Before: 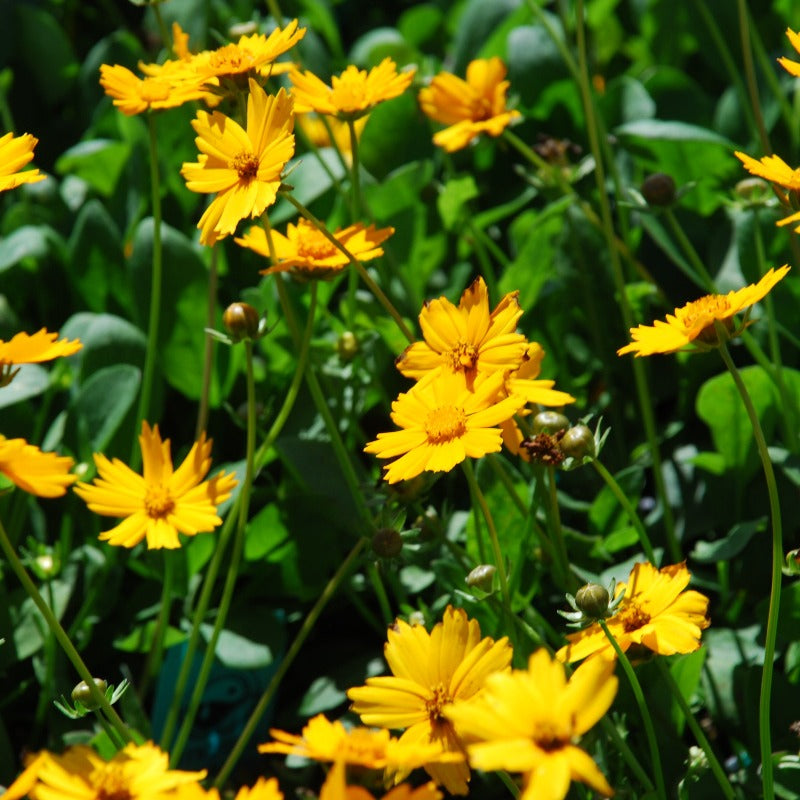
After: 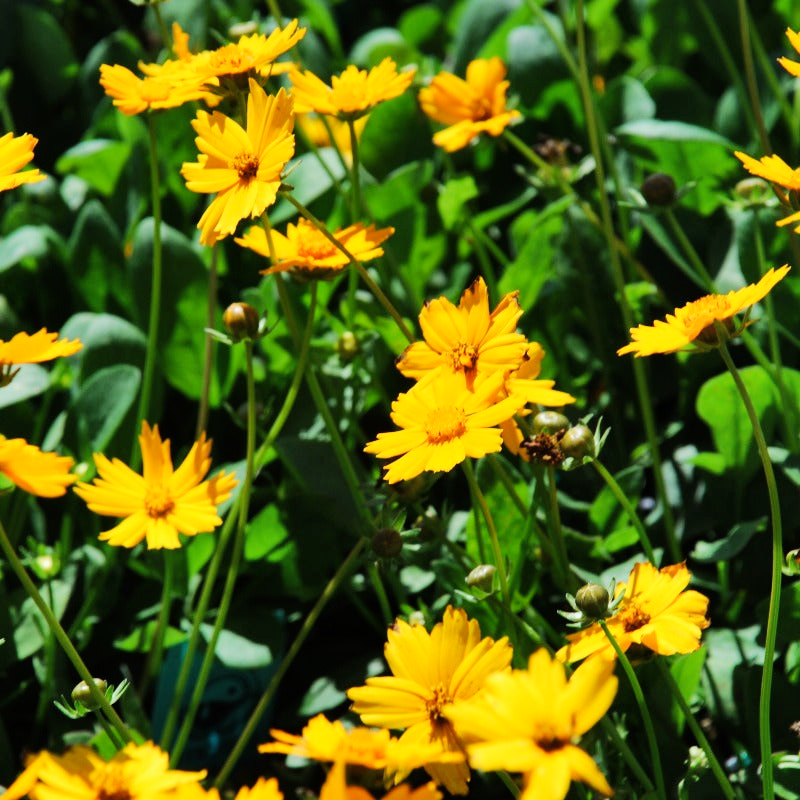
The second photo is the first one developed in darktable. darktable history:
shadows and highlights: low approximation 0.01, soften with gaussian
tone curve: curves: ch0 [(0, 0) (0.071, 0.047) (0.266, 0.26) (0.483, 0.554) (0.753, 0.811) (1, 0.983)]; ch1 [(0, 0) (0.346, 0.307) (0.408, 0.387) (0.463, 0.465) (0.482, 0.493) (0.502, 0.499) (0.517, 0.502) (0.55, 0.548) (0.597, 0.61) (0.651, 0.698) (1, 1)]; ch2 [(0, 0) (0.346, 0.34) (0.434, 0.46) (0.485, 0.494) (0.5, 0.498) (0.517, 0.506) (0.526, 0.545) (0.583, 0.61) (0.625, 0.659) (1, 1)], color space Lab, linked channels, preserve colors none
exposure: compensate exposure bias true, compensate highlight preservation false
